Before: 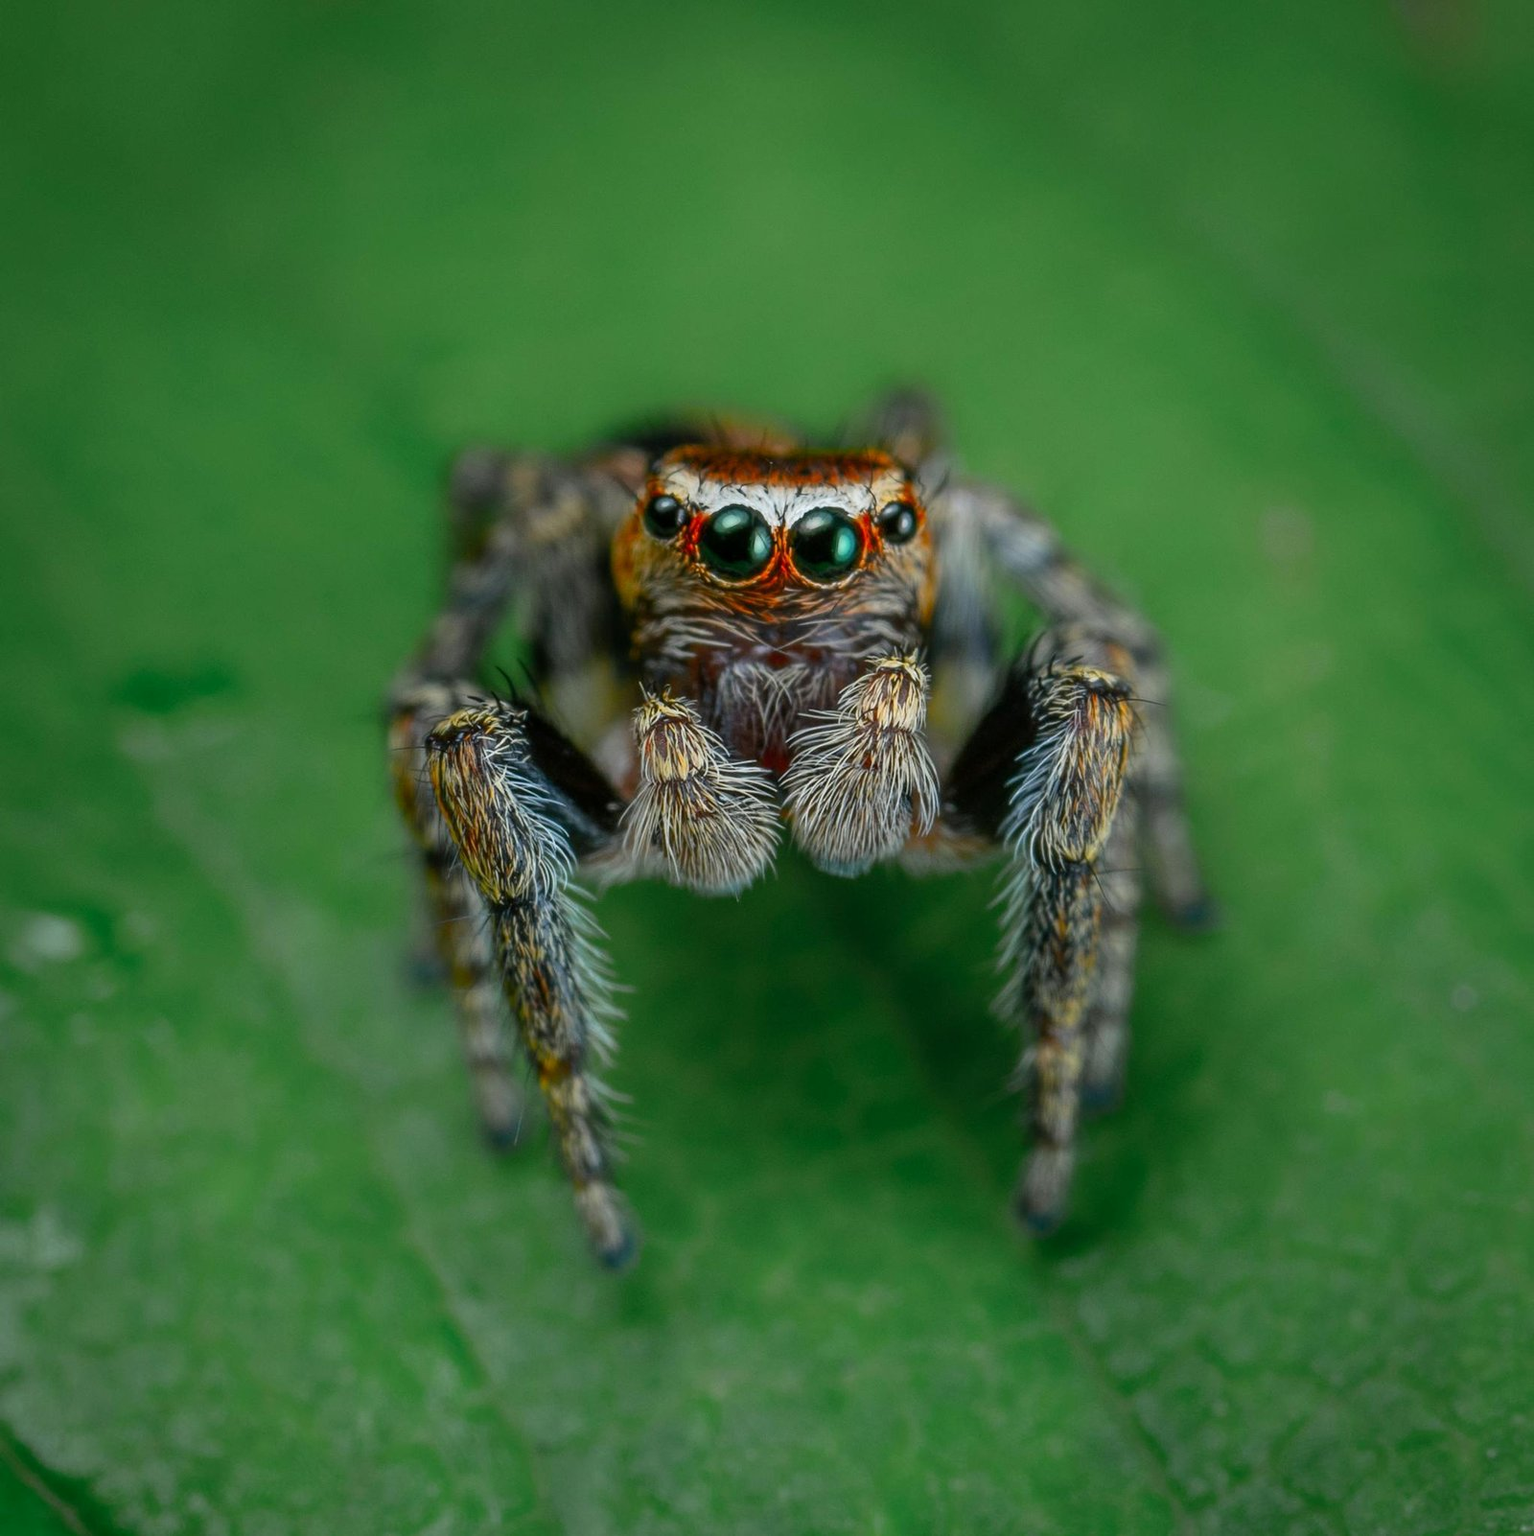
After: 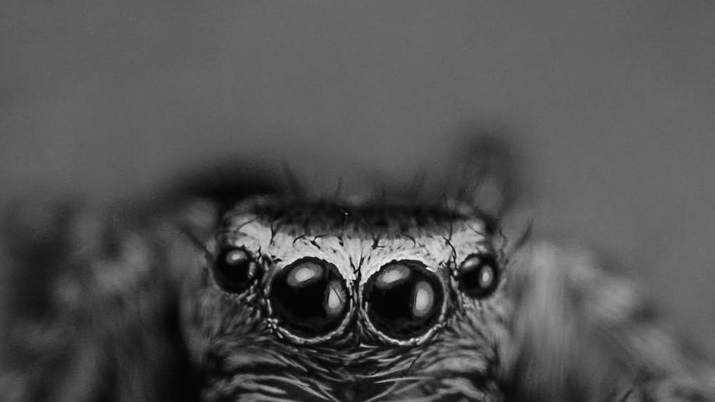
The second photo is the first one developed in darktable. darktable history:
tone curve: curves: ch0 [(0, 0) (0.068, 0.031) (0.183, 0.13) (0.341, 0.319) (0.547, 0.545) (0.828, 0.817) (1, 0.968)]; ch1 [(0, 0) (0.23, 0.166) (0.34, 0.308) (0.371, 0.337) (0.429, 0.408) (0.477, 0.466) (0.499, 0.5) (0.529, 0.528) (0.559, 0.578) (0.743, 0.798) (1, 1)]; ch2 [(0, 0) (0.431, 0.419) (0.495, 0.502) (0.524, 0.525) (0.568, 0.543) (0.6, 0.597) (0.634, 0.644) (0.728, 0.722) (1, 1)], color space Lab, independent channels, preserve colors none
color balance rgb: shadows lift › luminance -10%, shadows lift › chroma 1%, shadows lift › hue 113°, power › luminance -15%, highlights gain › chroma 0.2%, highlights gain › hue 333°, global offset › luminance 0.5%, perceptual saturation grading › global saturation 20%, perceptual saturation grading › highlights -50%, perceptual saturation grading › shadows 25%, contrast -10%
crop: left 28.64%, top 16.832%, right 26.637%, bottom 58.055%
sharpen: on, module defaults
monochrome: on, module defaults
